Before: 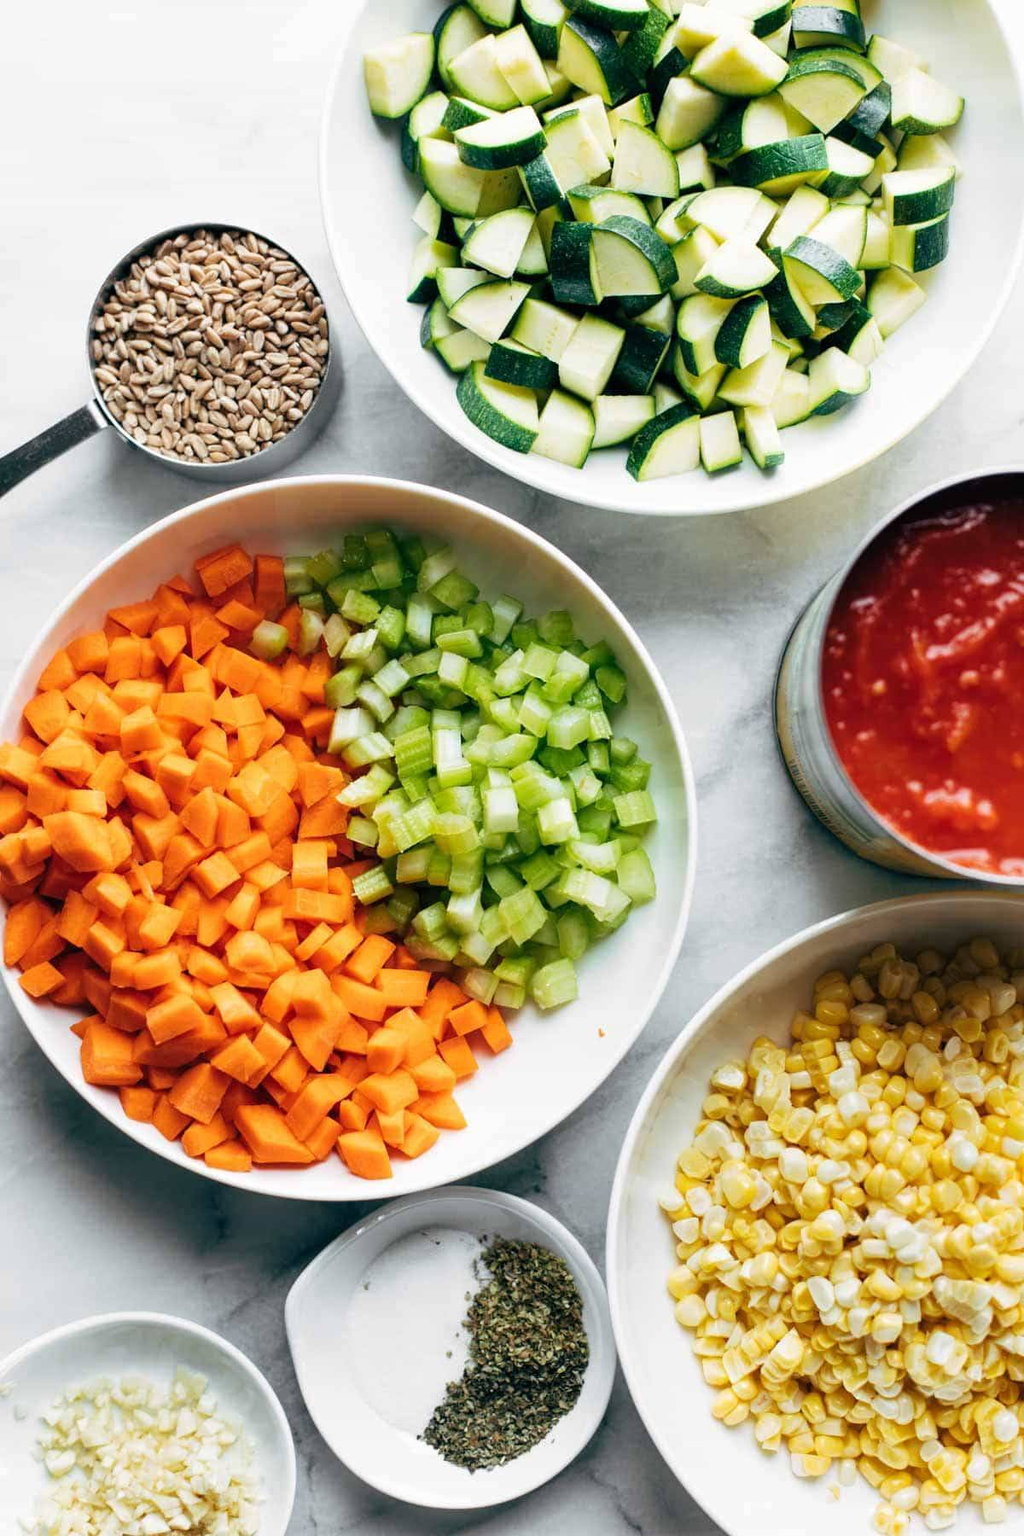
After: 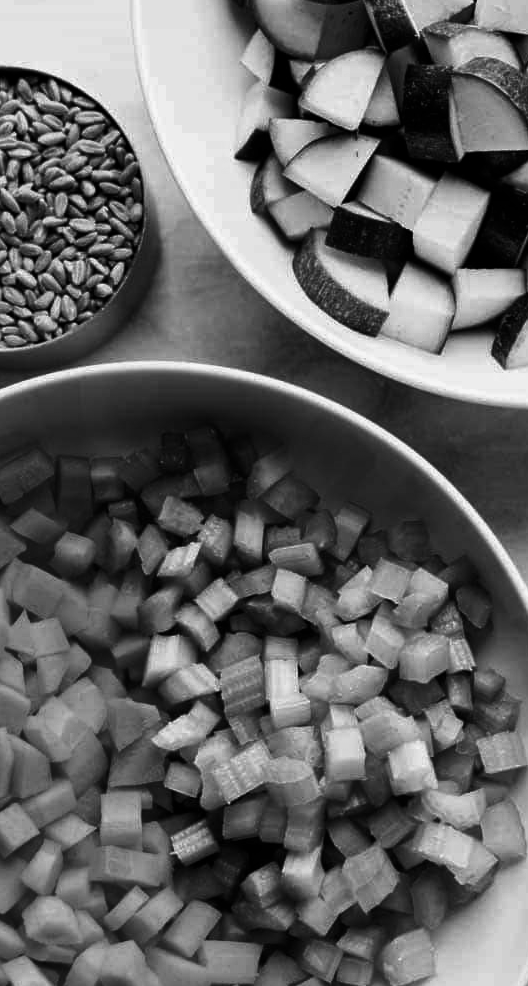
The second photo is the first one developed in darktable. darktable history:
crop: left 20.248%, top 10.86%, right 35.675%, bottom 34.321%
contrast brightness saturation: contrast -0.03, brightness -0.59, saturation -1
